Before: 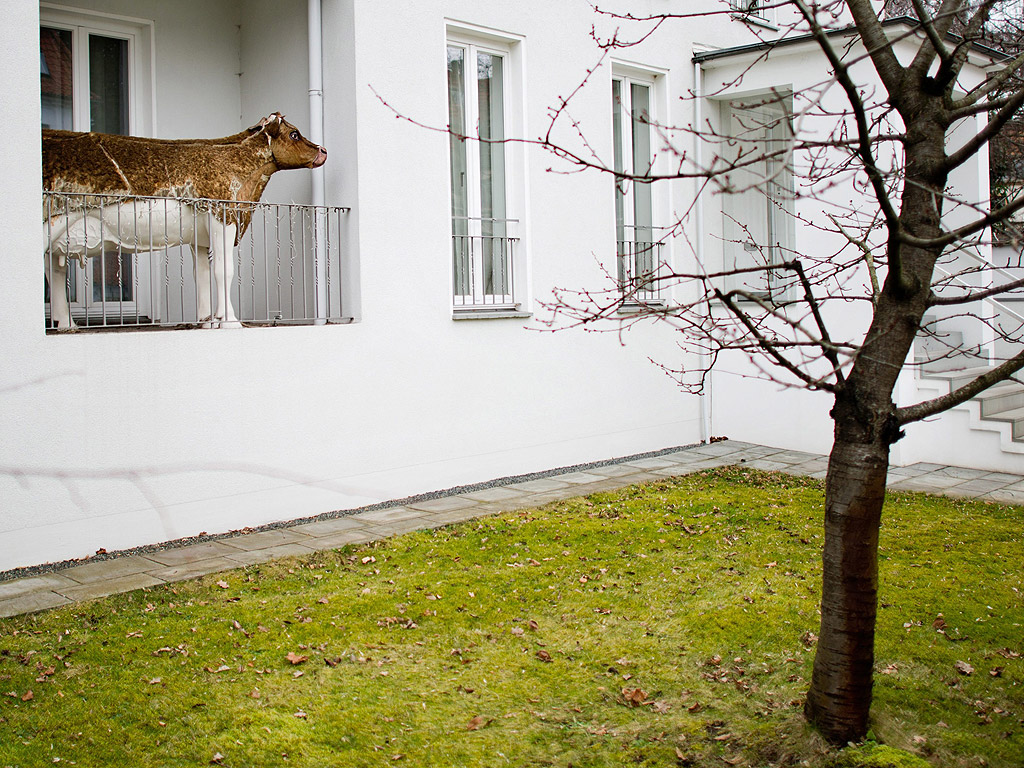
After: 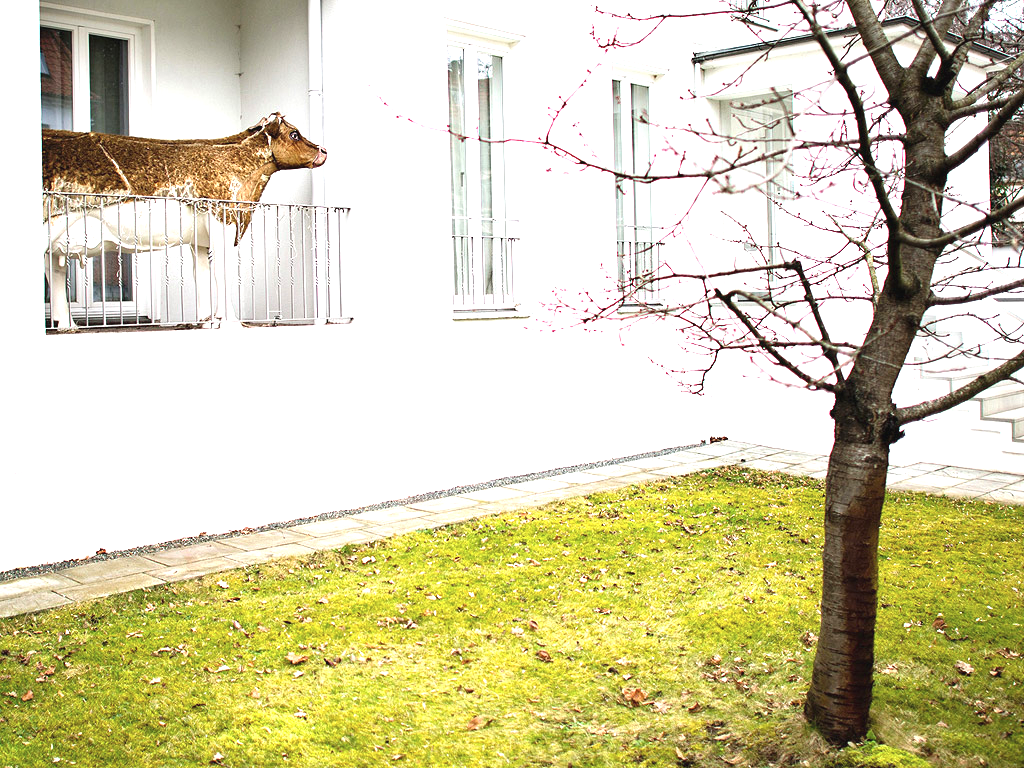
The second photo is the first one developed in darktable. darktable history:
contrast brightness saturation: saturation -0.084
exposure: black level correction -0.001, exposure 1.34 EV, compensate highlight preservation false
